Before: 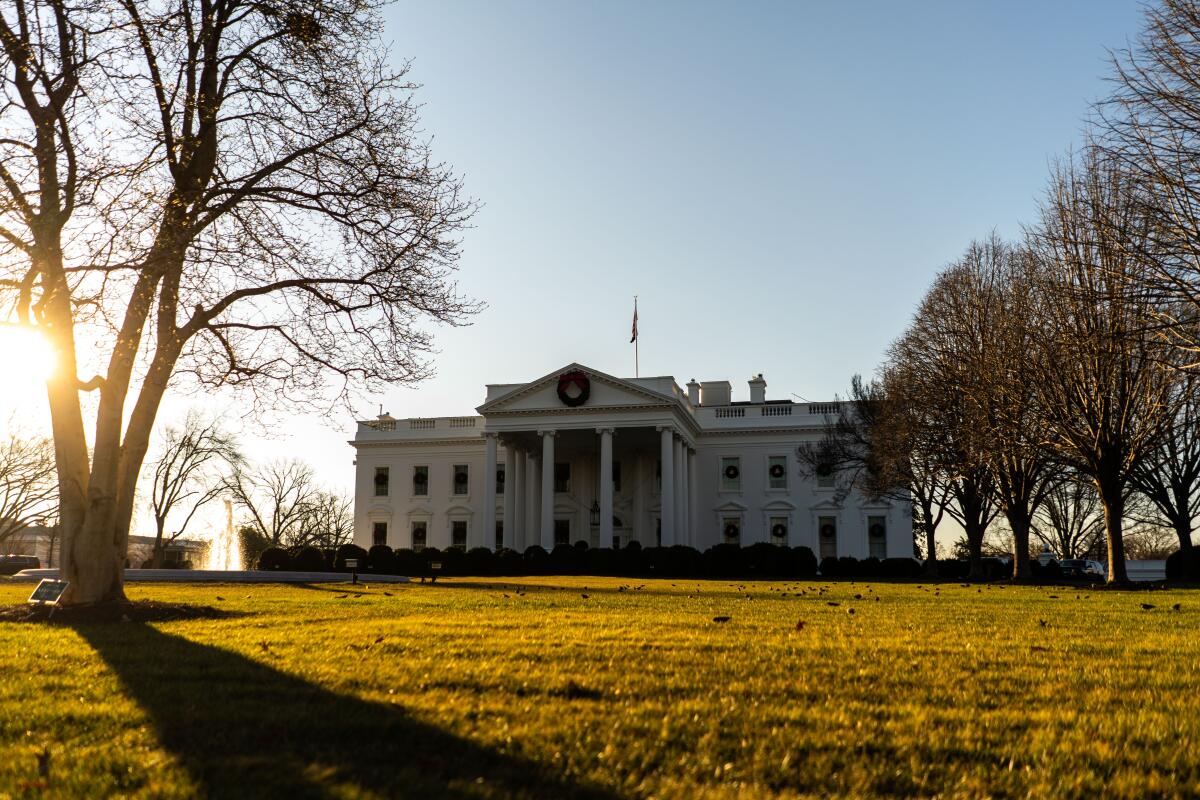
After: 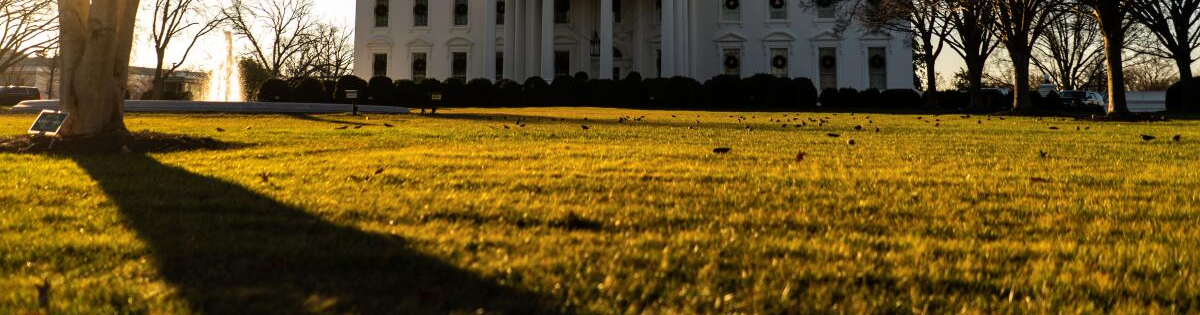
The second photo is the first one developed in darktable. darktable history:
crop and rotate: top 58.747%, bottom 1.857%
shadows and highlights: radius 127.73, shadows 30.39, highlights -31.04, low approximation 0.01, soften with gaussian
contrast brightness saturation: contrast 0.045
